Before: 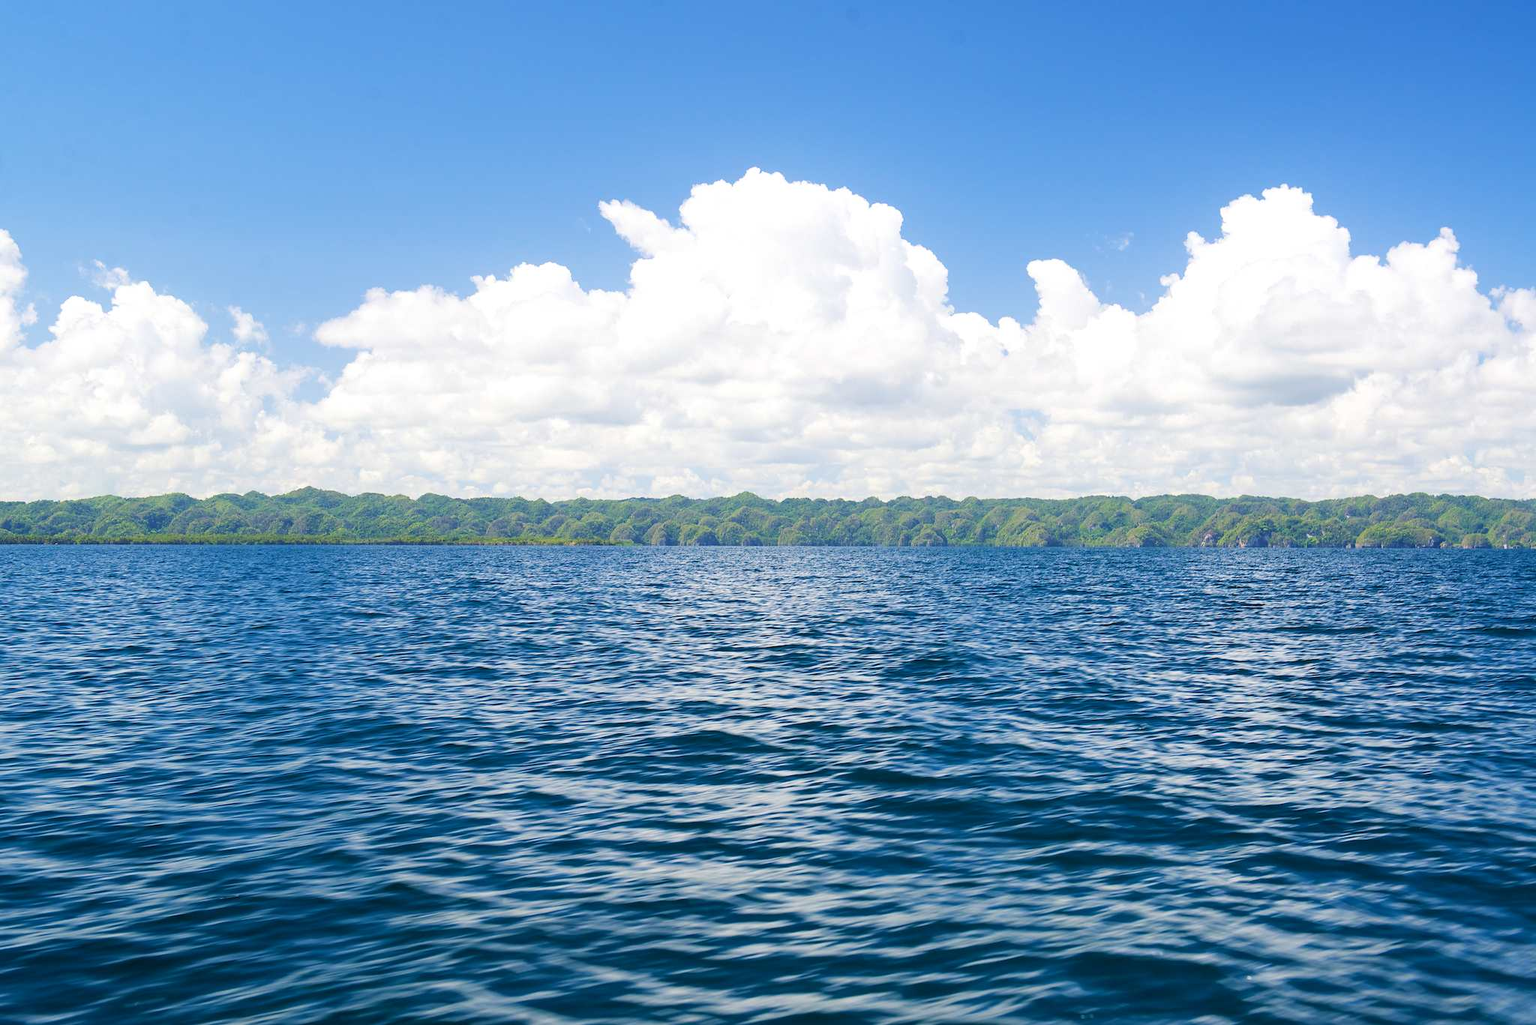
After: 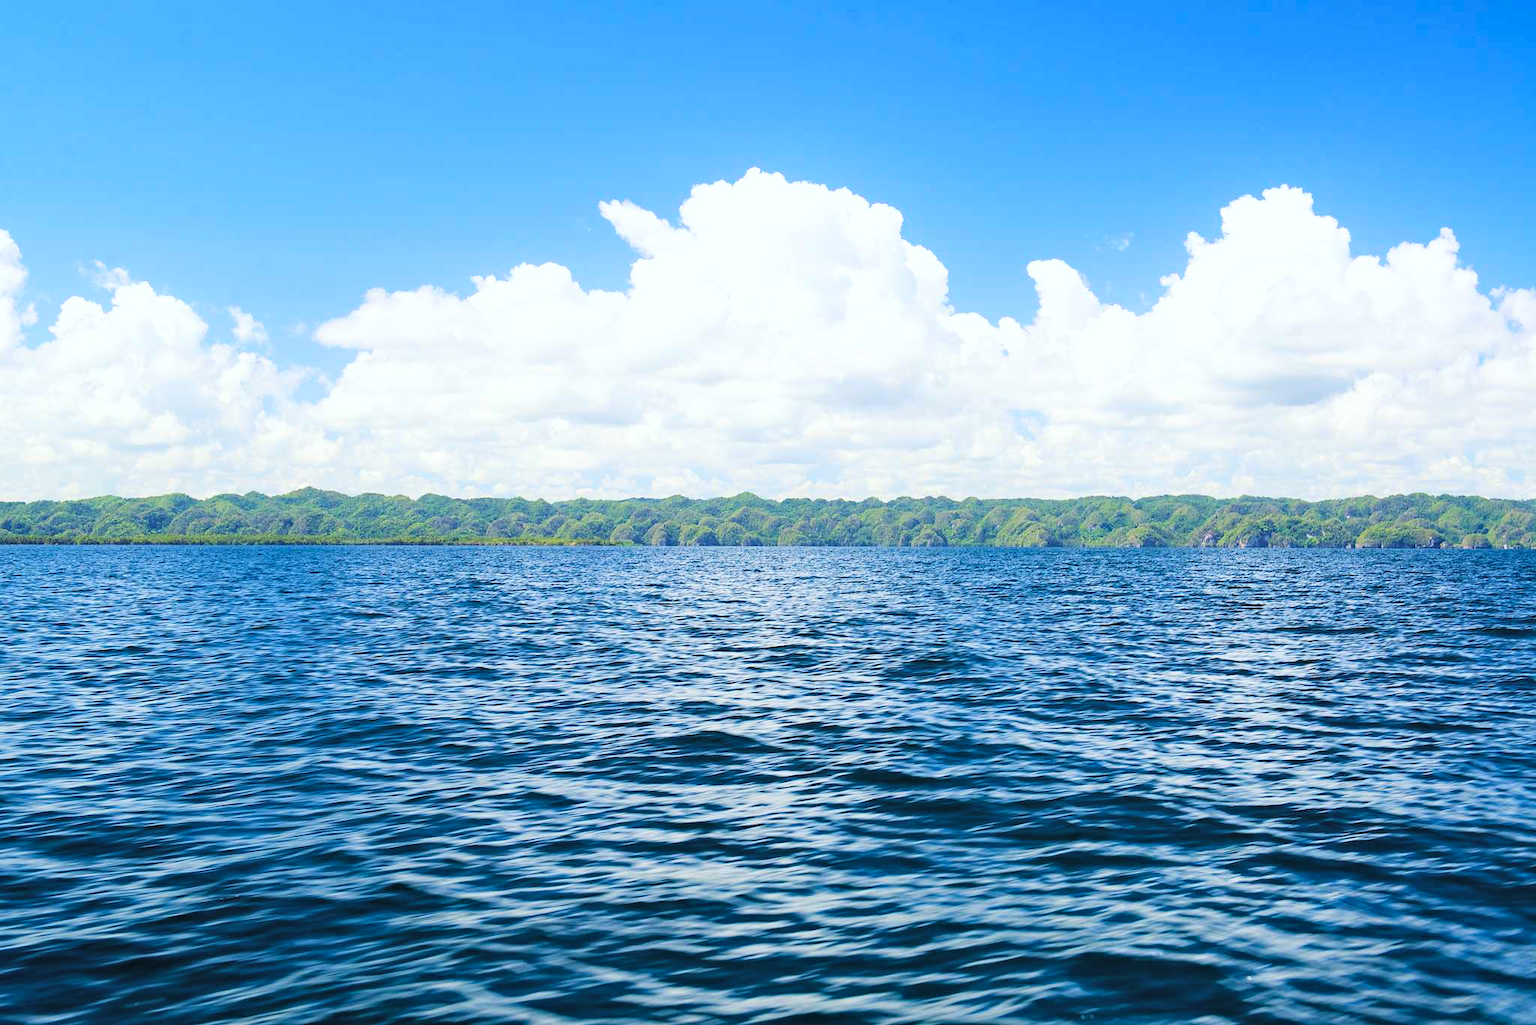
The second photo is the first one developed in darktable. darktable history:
haze removal: compatibility mode true, adaptive false
color correction: highlights a* -2.73, highlights b* -2.09, shadows a* 2.41, shadows b* 2.73
tone curve: curves: ch0 [(0, 0) (0.004, 0.001) (0.133, 0.112) (0.325, 0.362) (0.832, 0.893) (1, 1)], color space Lab, linked channels, preserve colors none
